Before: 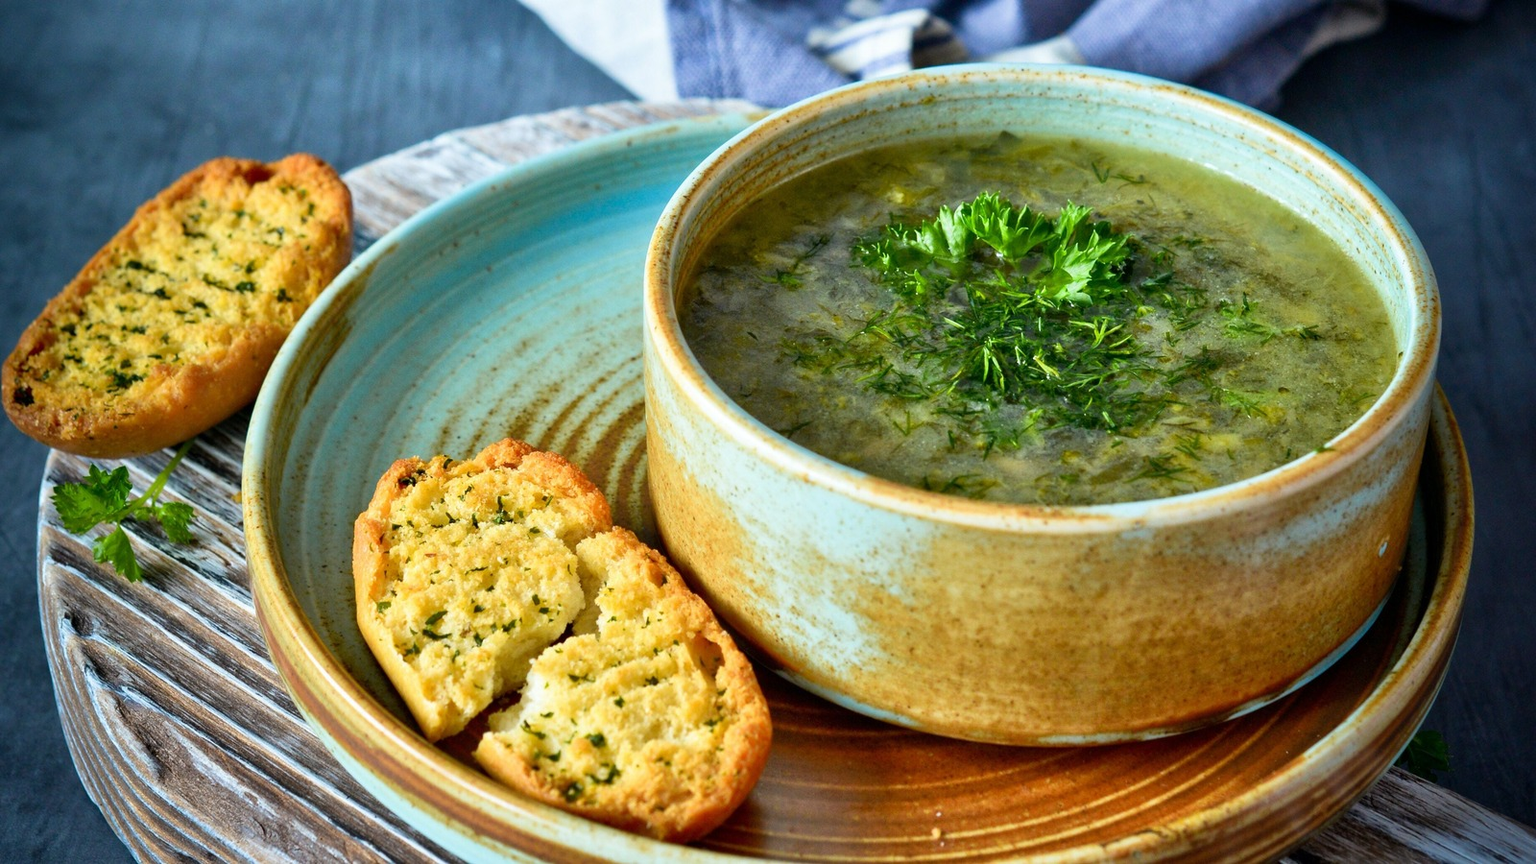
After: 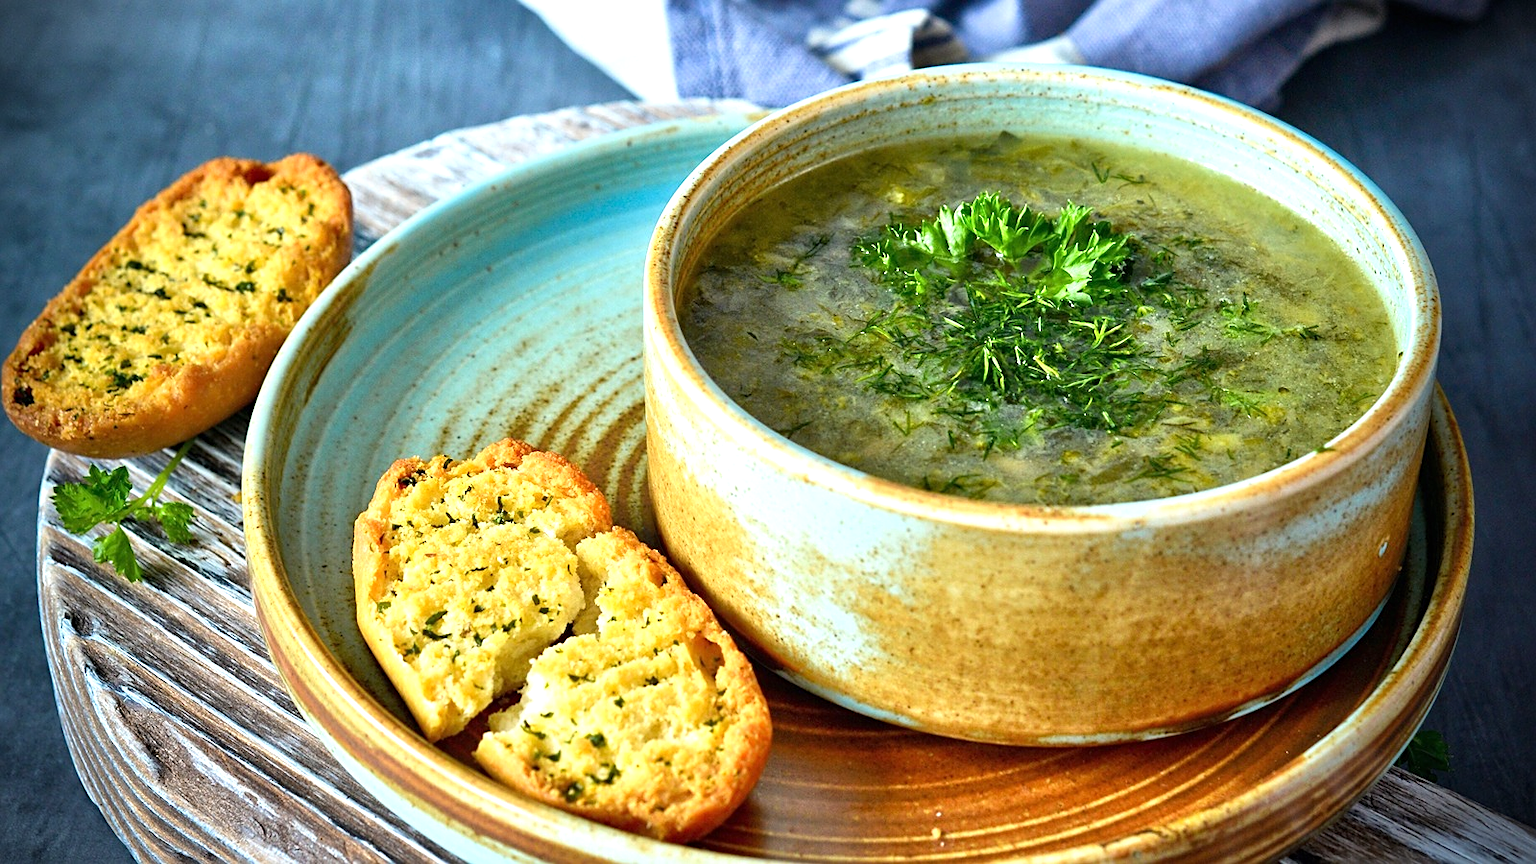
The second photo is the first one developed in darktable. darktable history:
exposure: black level correction 0, exposure 0.499 EV, compensate exposure bias true, compensate highlight preservation false
sharpen: on, module defaults
vignetting: fall-off start 100.62%, center (-0.009, 0), width/height ratio 1.304
